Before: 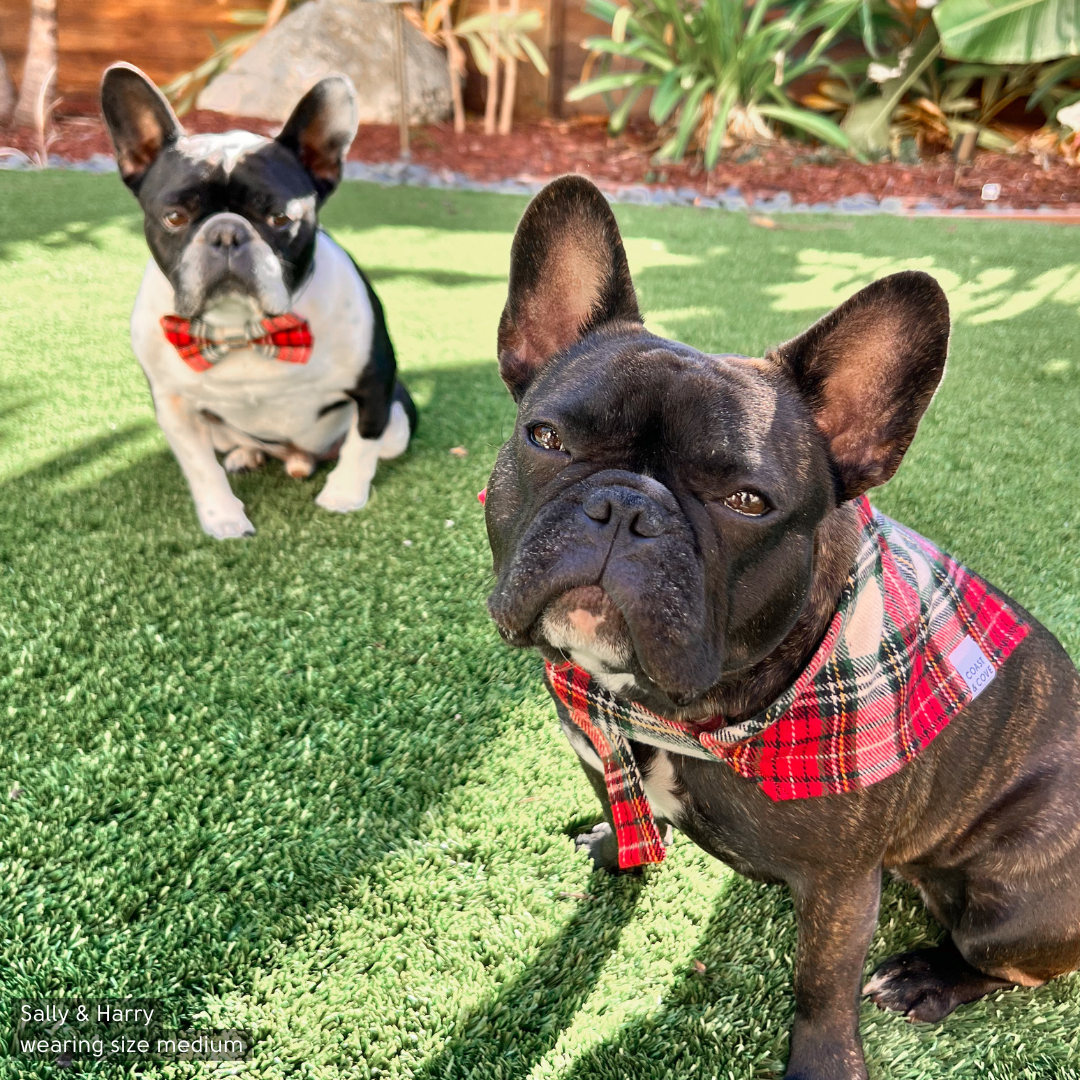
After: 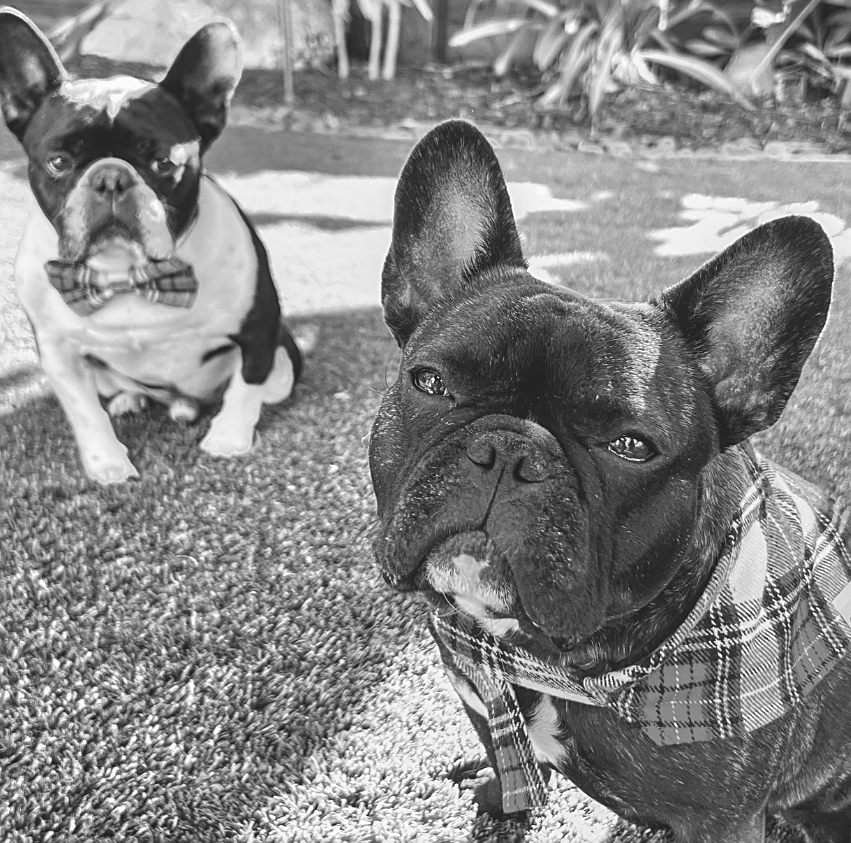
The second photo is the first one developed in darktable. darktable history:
contrast brightness saturation: saturation -1
crop and rotate: left 10.77%, top 5.1%, right 10.41%, bottom 16.76%
exposure: black level correction -0.023, exposure -0.039 EV, compensate highlight preservation false
sharpen: on, module defaults
local contrast: on, module defaults
color correction: highlights a* 15, highlights b* 31.55
monochrome: a -6.99, b 35.61, size 1.4
